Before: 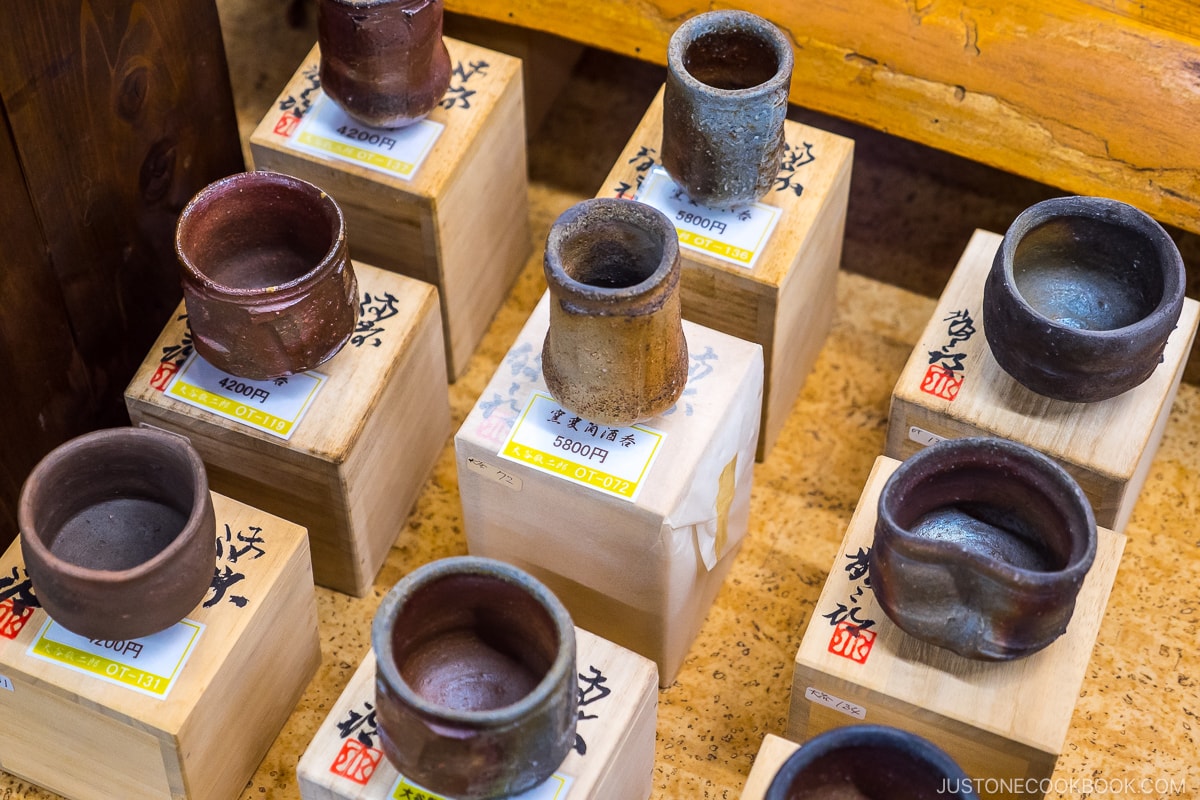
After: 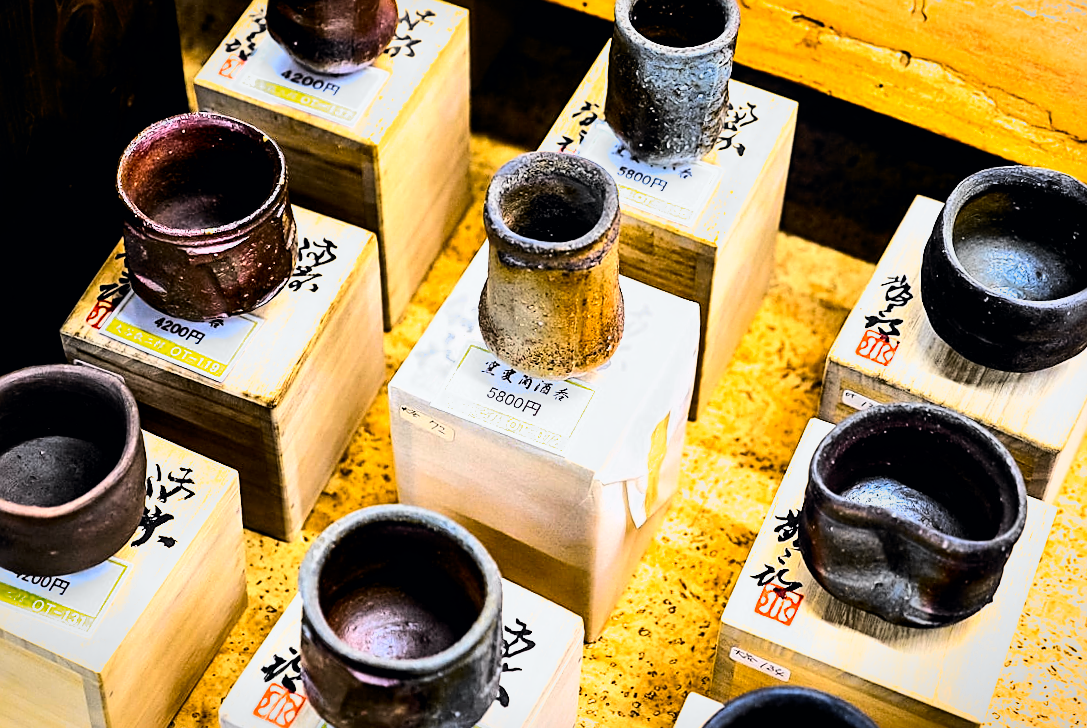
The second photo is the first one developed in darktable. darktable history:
vignetting: fall-off start 97.48%, fall-off radius 99.25%, brightness -0.581, saturation -0.107, width/height ratio 1.375
local contrast: mode bilateral grid, contrast 19, coarseness 50, detail 129%, midtone range 0.2
tone curve: curves: ch0 [(0, 0) (0.11, 0.081) (0.256, 0.259) (0.398, 0.475) (0.498, 0.611) (0.65, 0.757) (0.835, 0.883) (1, 0.961)]; ch1 [(0, 0) (0.346, 0.307) (0.408, 0.369) (0.453, 0.457) (0.482, 0.479) (0.502, 0.498) (0.521, 0.51) (0.553, 0.554) (0.618, 0.65) (0.693, 0.727) (1, 1)]; ch2 [(0, 0) (0.358, 0.362) (0.434, 0.46) (0.485, 0.494) (0.5, 0.494) (0.511, 0.508) (0.537, 0.55) (0.579, 0.599) (0.621, 0.693) (1, 1)], color space Lab, independent channels, preserve colors none
color zones: curves: ch0 [(0.25, 0.5) (0.347, 0.092) (0.75, 0.5)]; ch1 [(0.25, 0.5) (0.33, 0.51) (0.75, 0.5)]
sharpen: on, module defaults
crop and rotate: angle -1.98°, left 3.151%, top 3.714%, right 1.554%, bottom 0.586%
color balance rgb: perceptual saturation grading › global saturation 1.409%, perceptual saturation grading › highlights -1.871%, perceptual saturation grading › mid-tones 3.958%, perceptual saturation grading › shadows 7.777%, global vibrance 15.979%, saturation formula JzAzBz (2021)
filmic rgb: black relative exposure -8.22 EV, white relative exposure 2.21 EV, threshold 3.05 EV, hardness 7.12, latitude 85.39%, contrast 1.688, highlights saturation mix -3.97%, shadows ↔ highlights balance -2.31%, add noise in highlights 0.001, preserve chrominance max RGB, color science v3 (2019), use custom middle-gray values true, iterations of high-quality reconstruction 0, contrast in highlights soft, enable highlight reconstruction true
